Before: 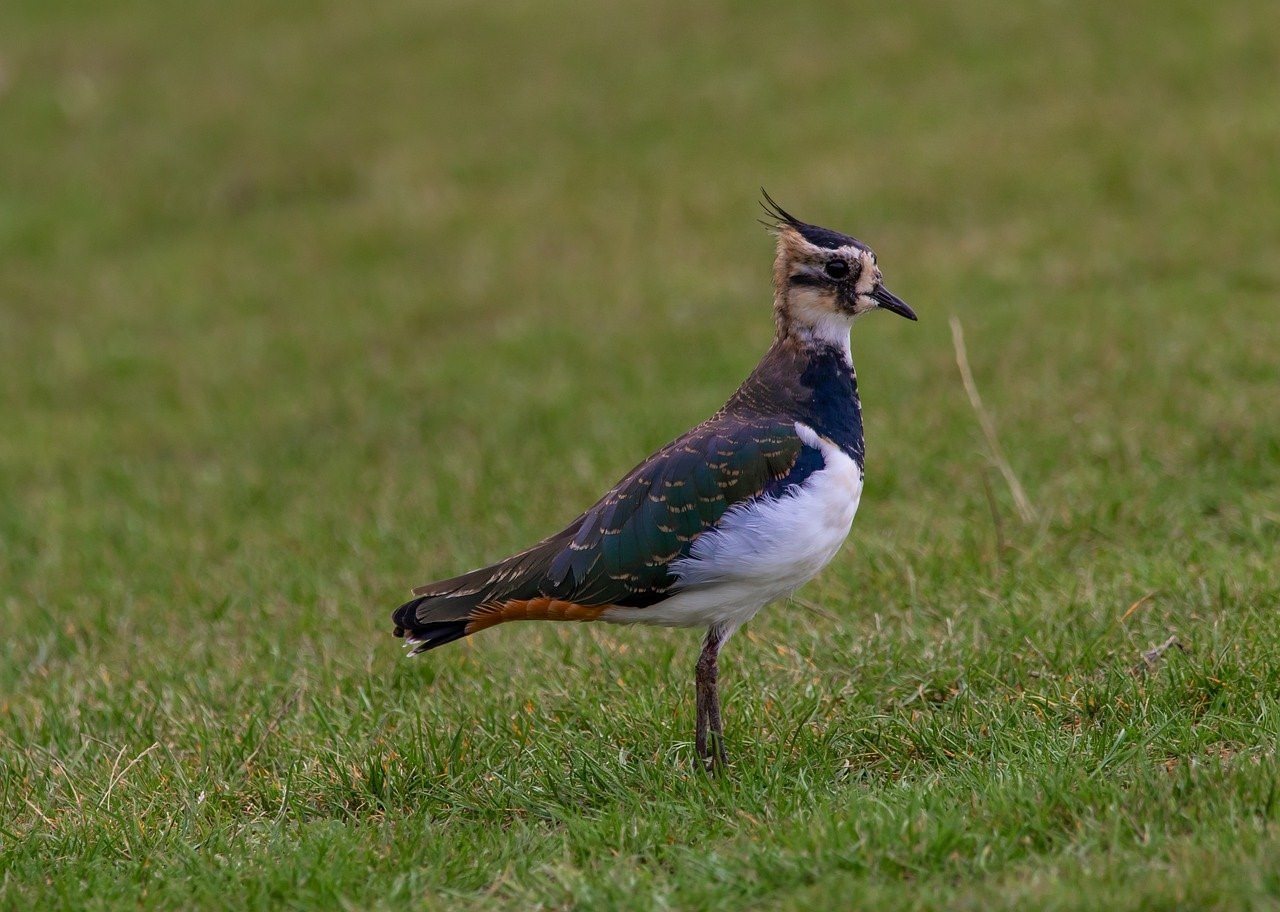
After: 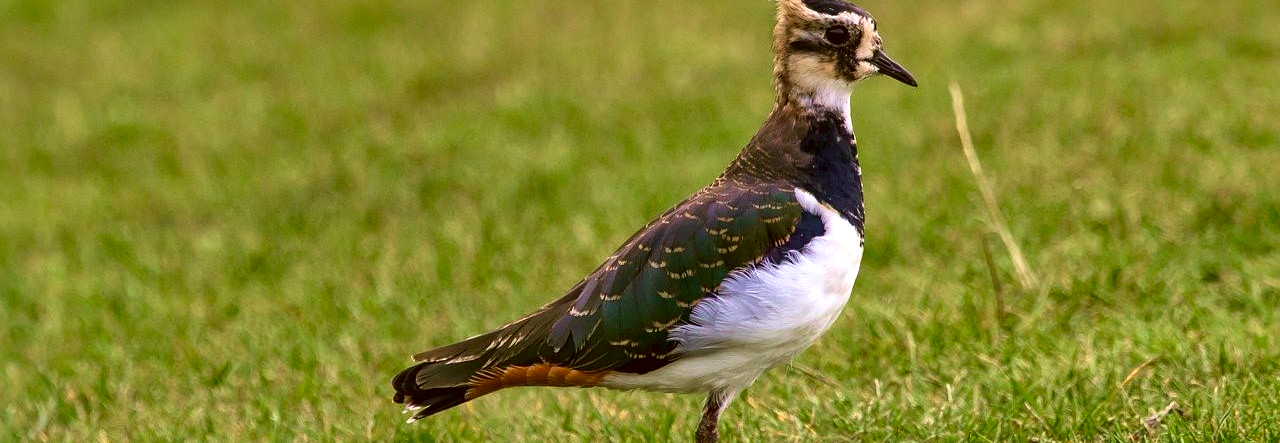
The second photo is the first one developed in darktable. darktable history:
exposure: black level correction 0, exposure 0.691 EV, compensate highlight preservation false
crop and rotate: top 25.707%, bottom 25.704%
local contrast: mode bilateral grid, contrast 20, coarseness 50, detail 171%, midtone range 0.2
velvia: on, module defaults
color correction: highlights a* -1.2, highlights b* 10.49, shadows a* 0.226, shadows b* 19.09
